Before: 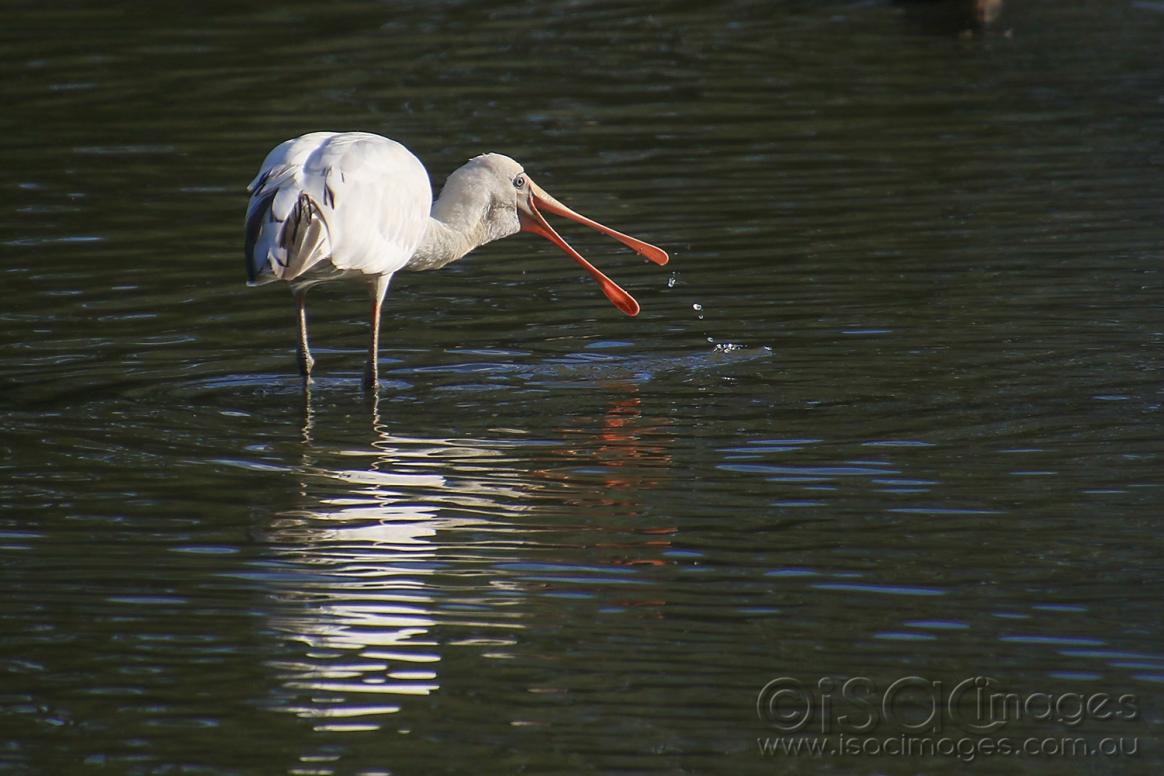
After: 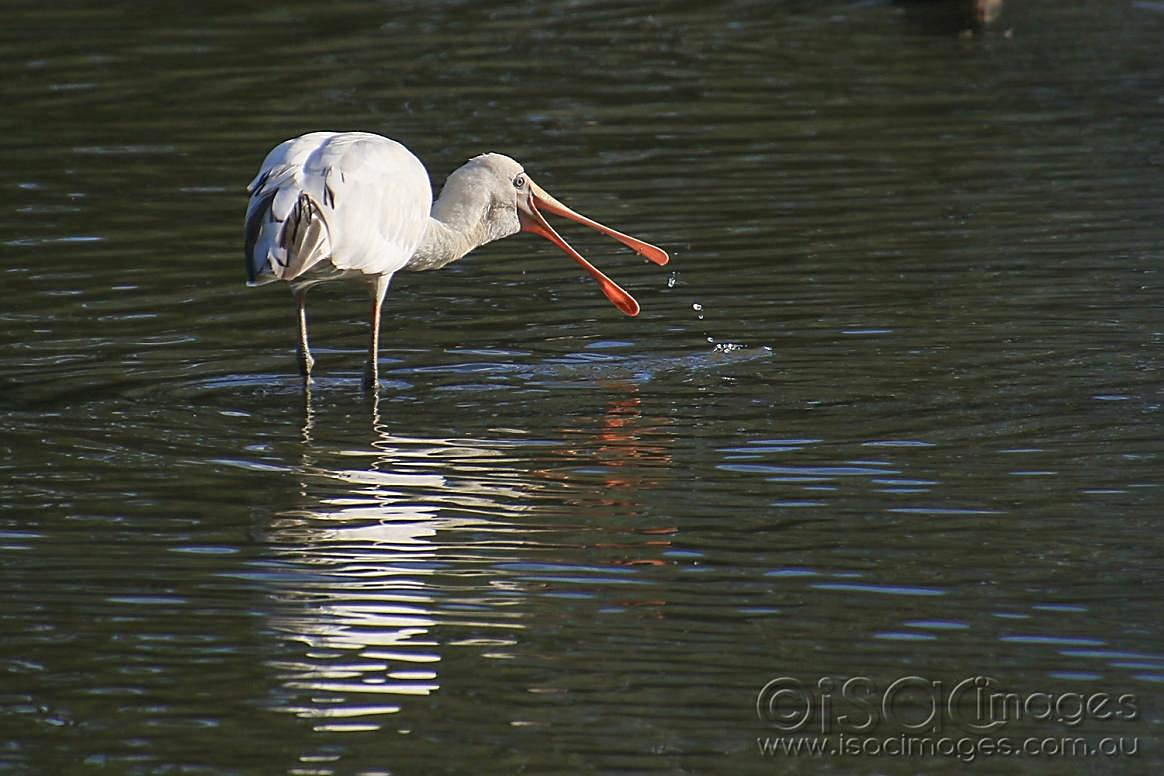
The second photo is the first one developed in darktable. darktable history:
shadows and highlights: shadows 37.27, highlights -28.18, soften with gaussian
sharpen: on, module defaults
